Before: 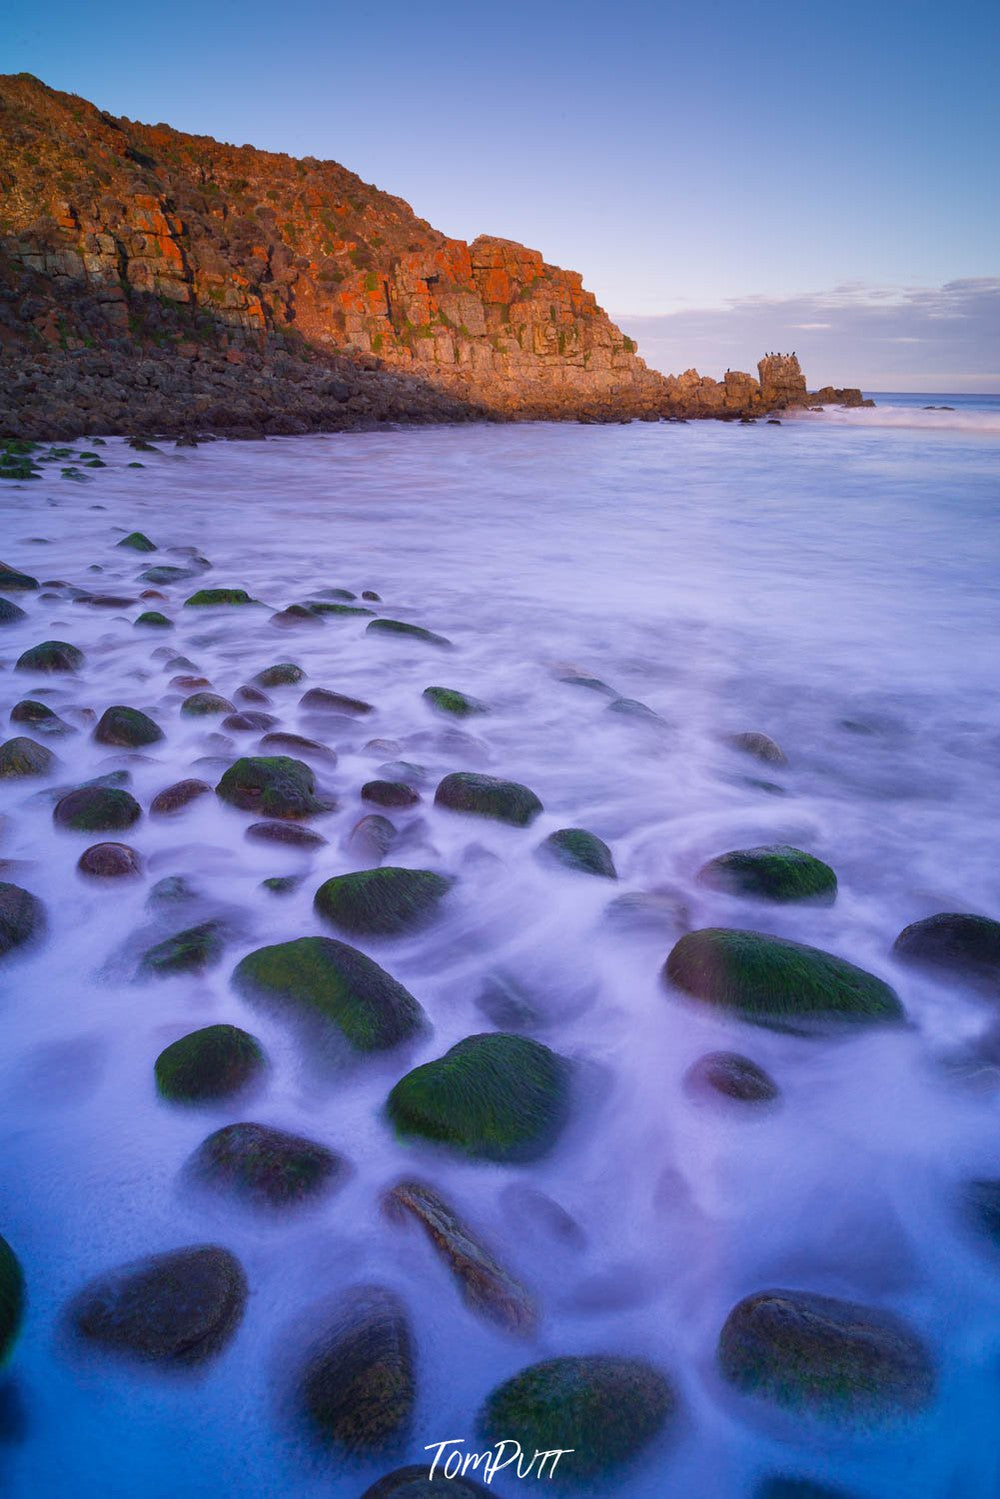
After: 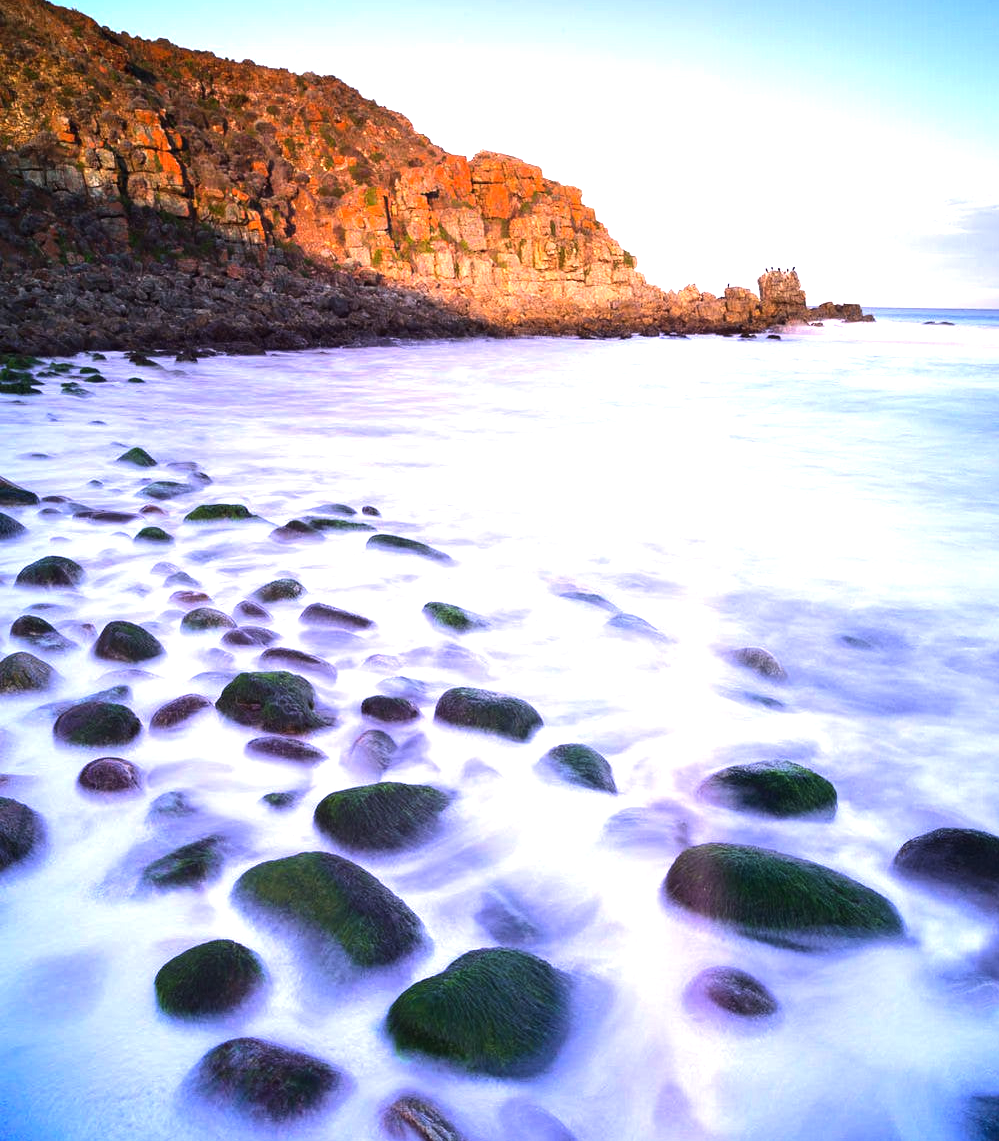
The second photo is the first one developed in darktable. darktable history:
crop: top 5.695%, bottom 17.799%
tone equalizer: -8 EV -1.07 EV, -7 EV -0.974 EV, -6 EV -0.905 EV, -5 EV -0.597 EV, -3 EV 0.557 EV, -2 EV 0.871 EV, -1 EV 1.01 EV, +0 EV 1.06 EV, edges refinement/feathering 500, mask exposure compensation -1.57 EV, preserve details no
exposure: exposure 0.611 EV, compensate exposure bias true, compensate highlight preservation false
